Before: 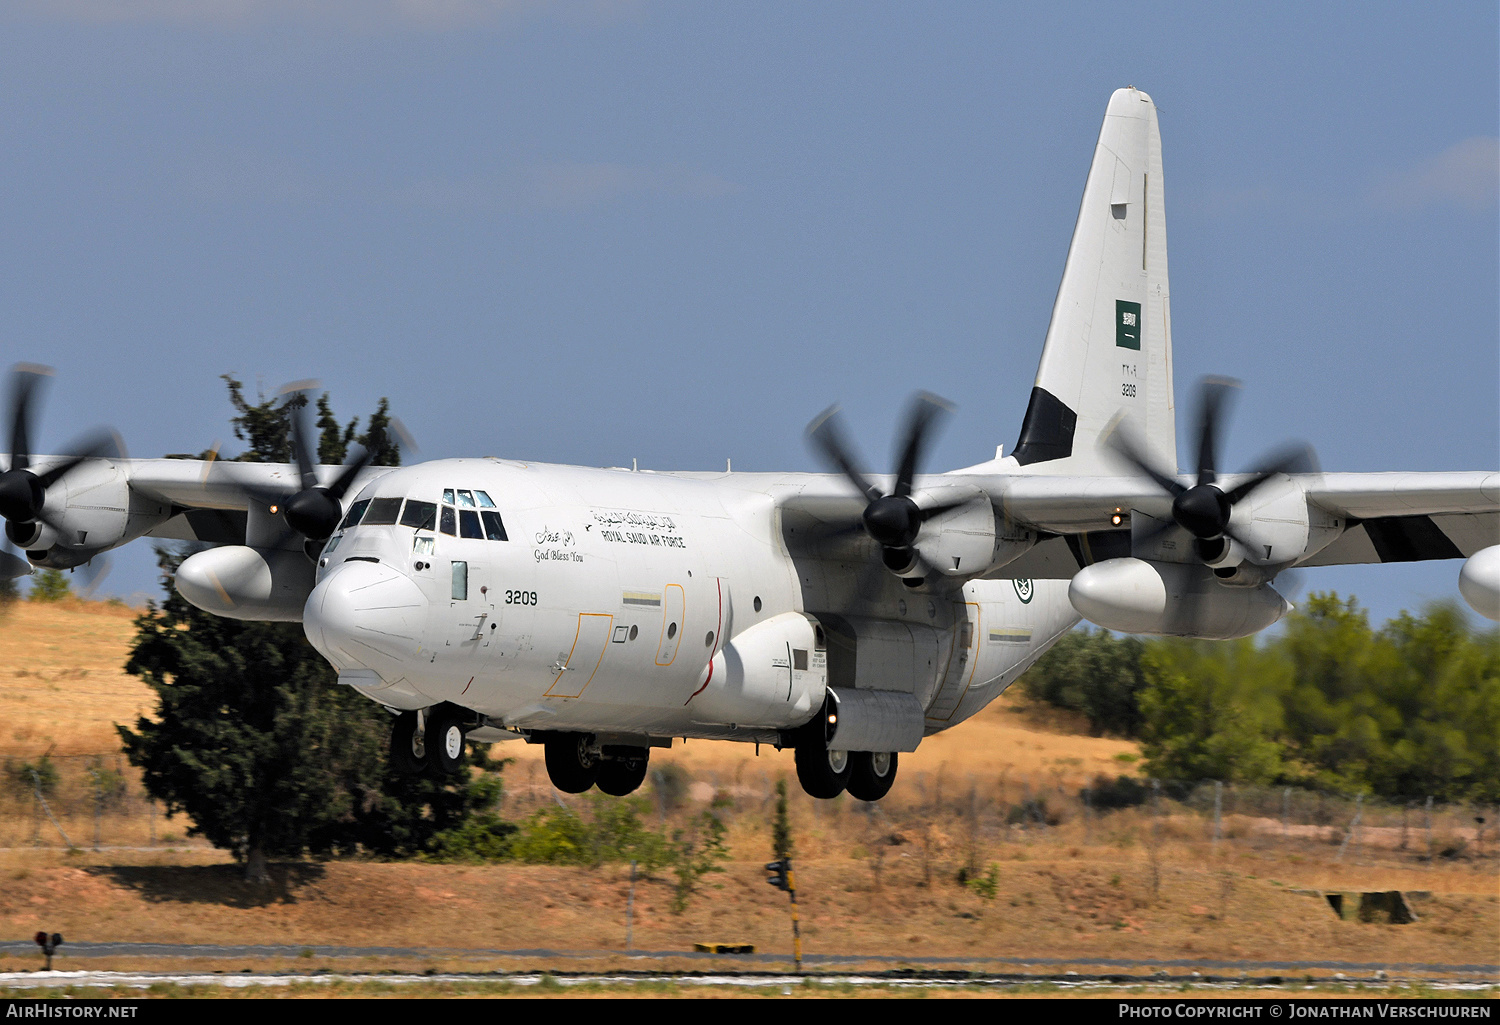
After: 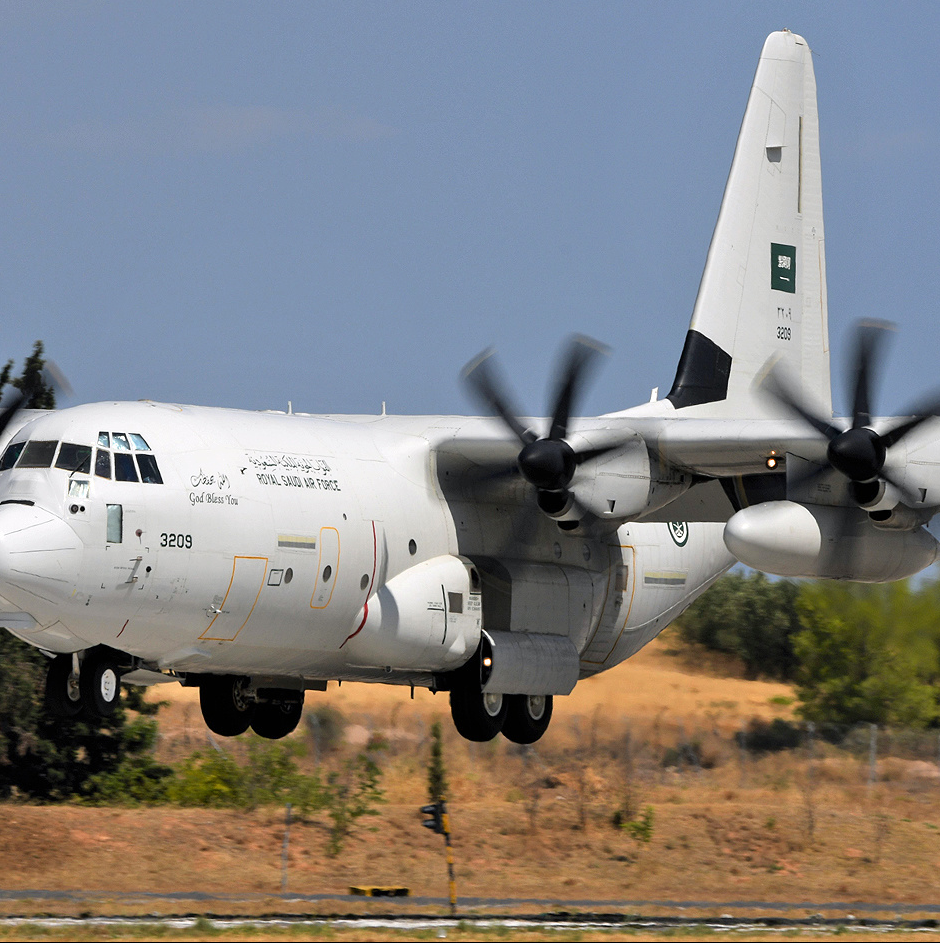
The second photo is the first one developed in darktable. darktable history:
crop and rotate: left 23.048%, top 5.634%, right 14.261%, bottom 2.338%
shadows and highlights: radius 94.11, shadows -14.83, white point adjustment 0.284, highlights 31.77, compress 48.25%, soften with gaussian
